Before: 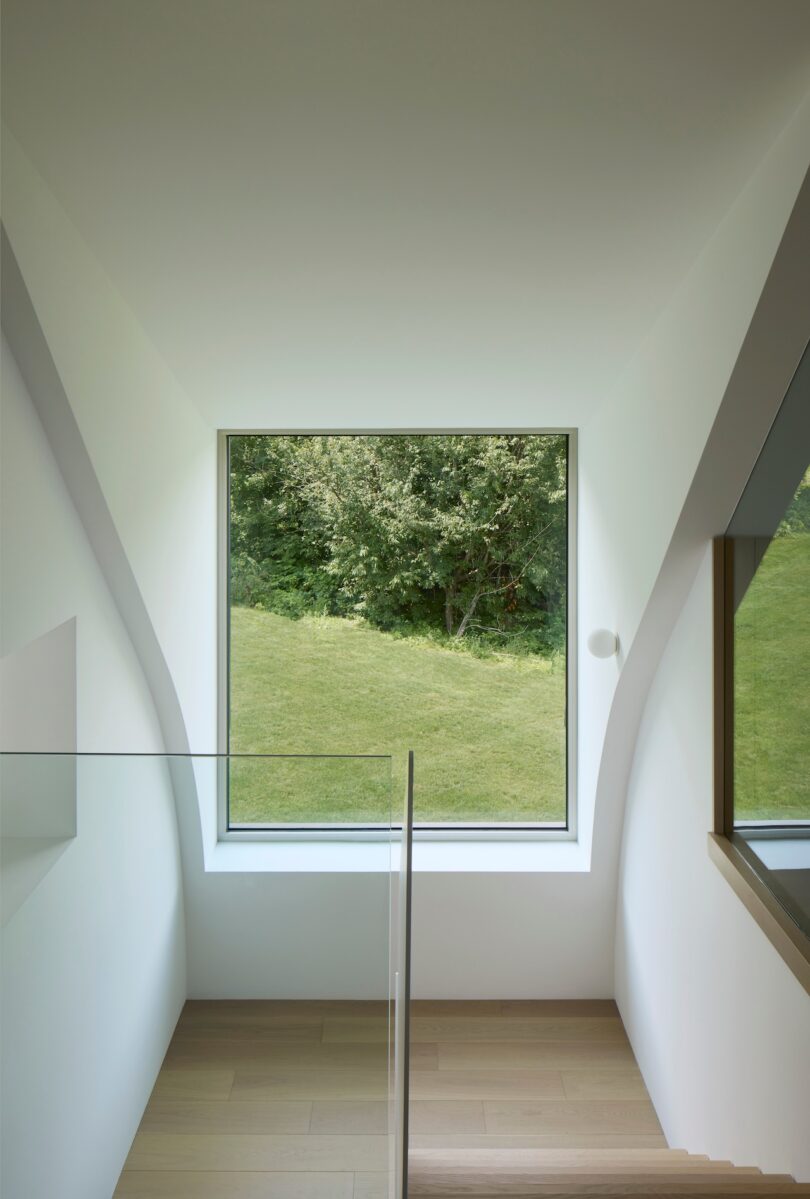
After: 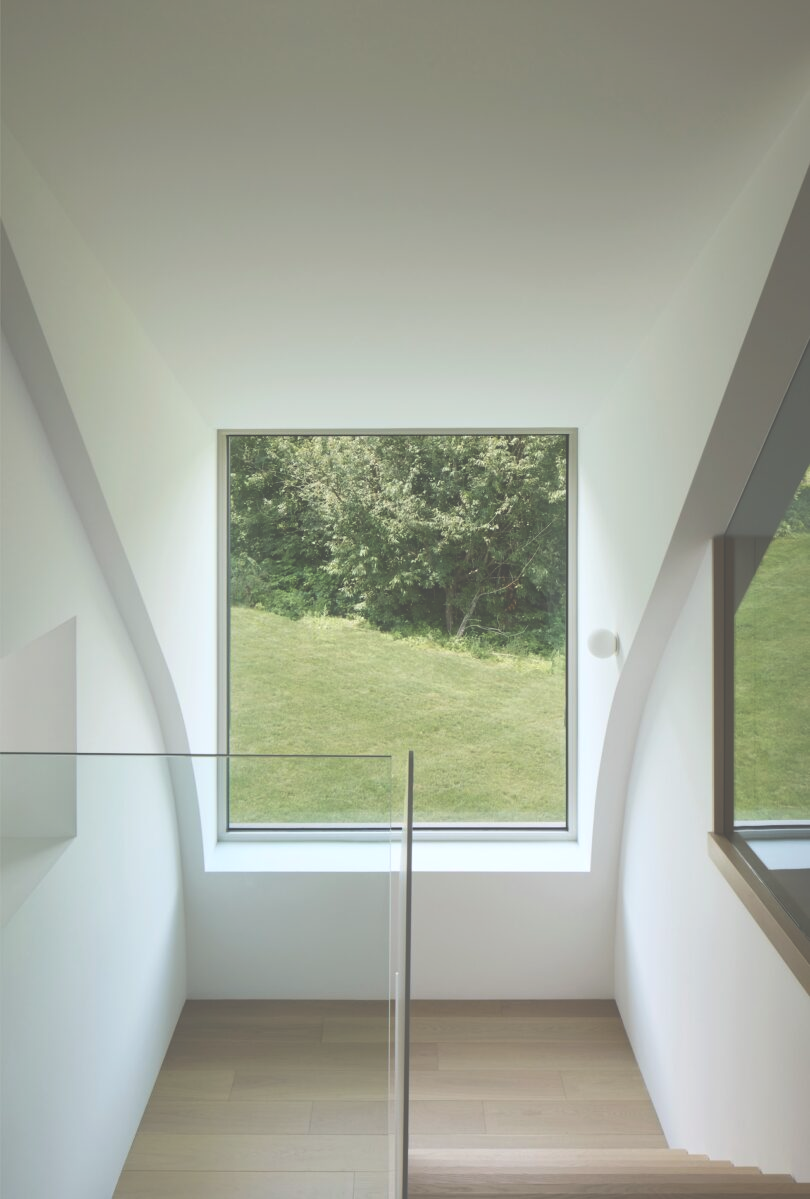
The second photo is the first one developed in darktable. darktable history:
shadows and highlights: shadows -12.03, white point adjustment 3.82, highlights 27.82
exposure: black level correction -0.062, exposure -0.05 EV, compensate highlight preservation false
